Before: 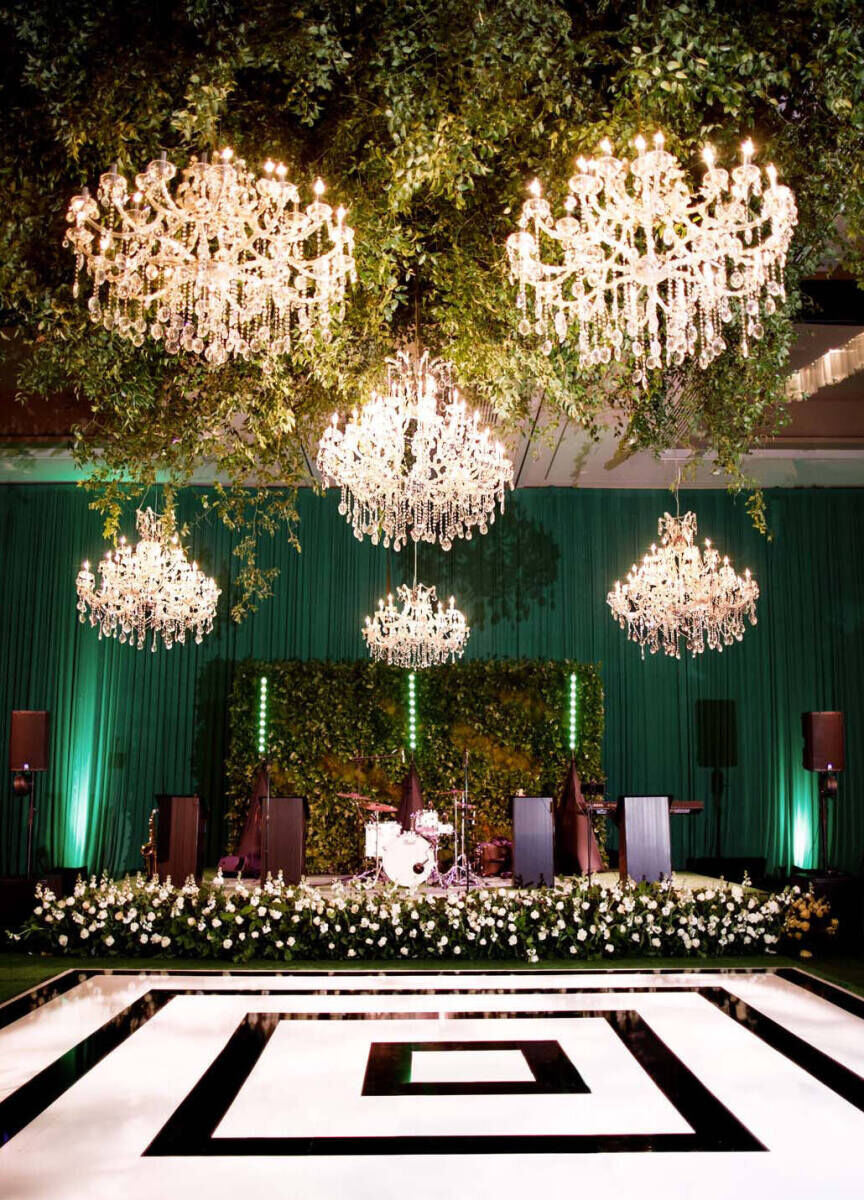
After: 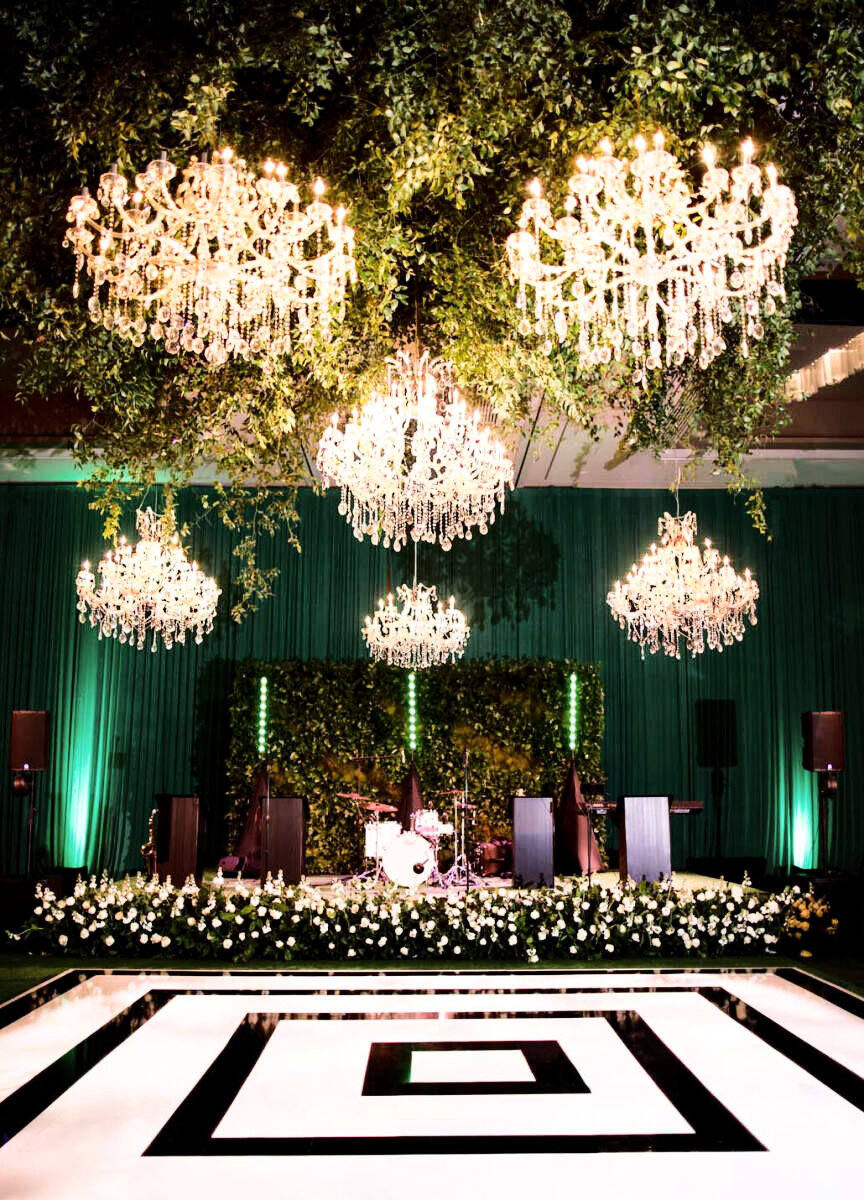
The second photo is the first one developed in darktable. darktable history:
local contrast: mode bilateral grid, contrast 20, coarseness 51, detail 119%, midtone range 0.2
base curve: curves: ch0 [(0, 0) (0.036, 0.025) (0.121, 0.166) (0.206, 0.329) (0.605, 0.79) (1, 1)]
